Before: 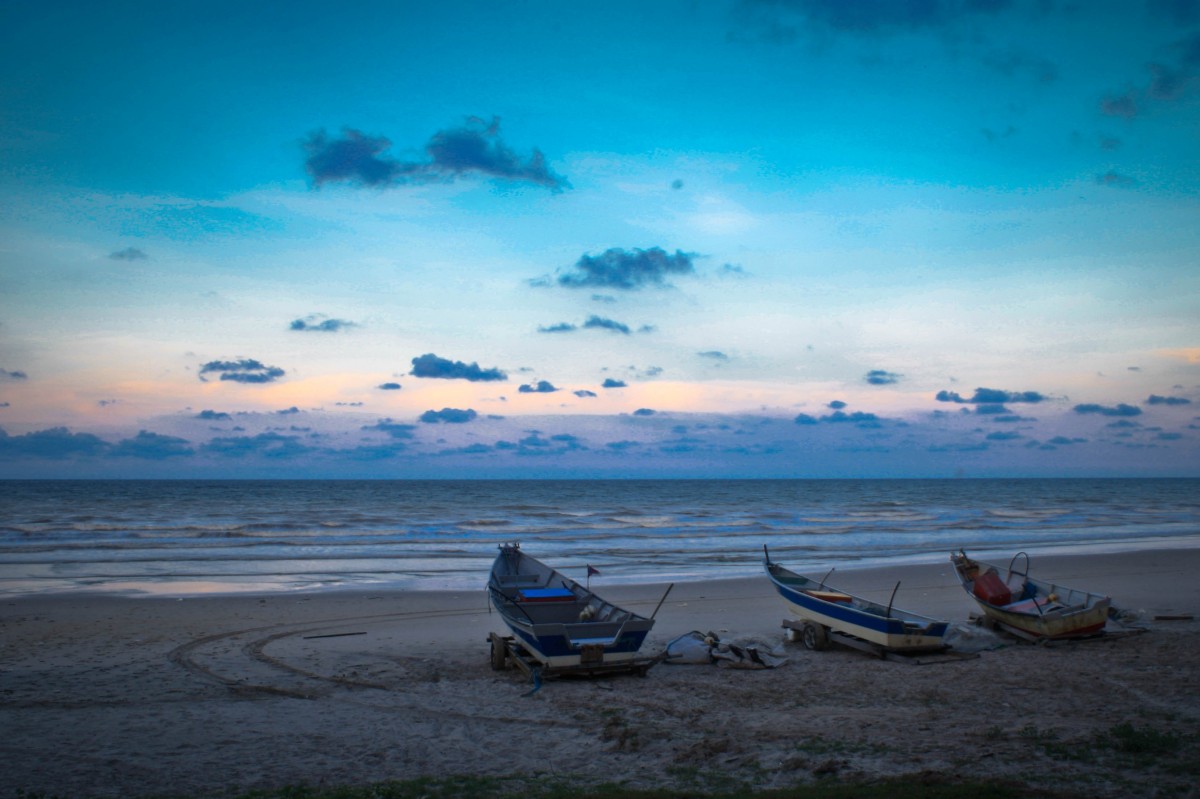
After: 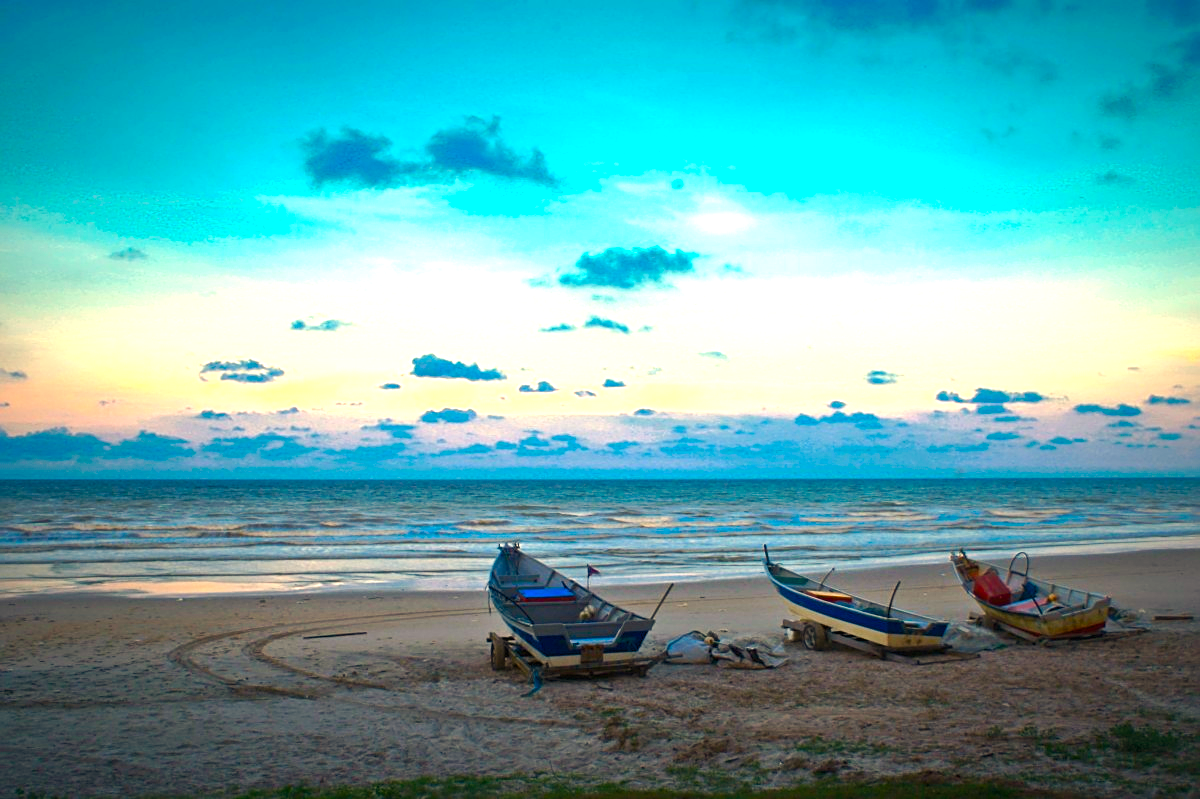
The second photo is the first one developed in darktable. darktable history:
contrast brightness saturation: contrast -0.02, brightness -0.01, saturation 0.03
white balance: red 1.123, blue 0.83
exposure: black level correction 0, exposure 1.1 EV, compensate highlight preservation false
tone equalizer: on, module defaults
tone curve: curves: ch0 [(0, 0) (0.003, 0.003) (0.011, 0.011) (0.025, 0.024) (0.044, 0.043) (0.069, 0.068) (0.1, 0.097) (0.136, 0.132) (0.177, 0.173) (0.224, 0.219) (0.277, 0.27) (0.335, 0.327) (0.399, 0.389) (0.468, 0.457) (0.543, 0.549) (0.623, 0.628) (0.709, 0.713) (0.801, 0.803) (0.898, 0.899) (1, 1)], preserve colors none
color balance rgb: perceptual saturation grading › global saturation 20%, perceptual saturation grading › highlights -25%, perceptual saturation grading › shadows 25%, global vibrance 50%
sharpen: on, module defaults
